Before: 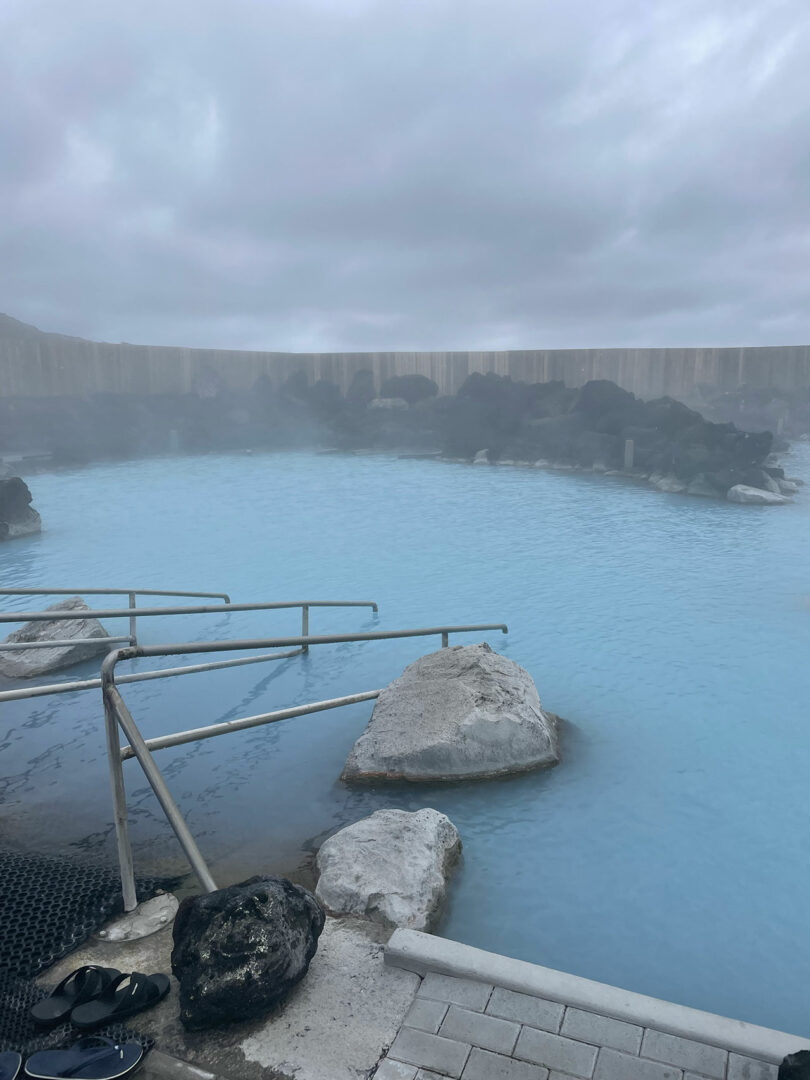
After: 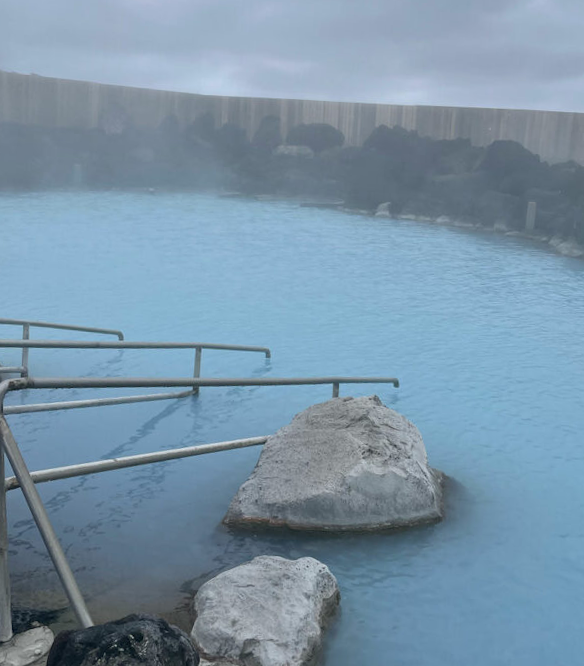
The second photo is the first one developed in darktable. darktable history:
crop and rotate: angle -3.5°, left 9.764%, top 21.286%, right 12.325%, bottom 12.083%
color calibration: illuminant same as pipeline (D50), adaptation XYZ, x 0.346, y 0.358, temperature 5020.78 K
